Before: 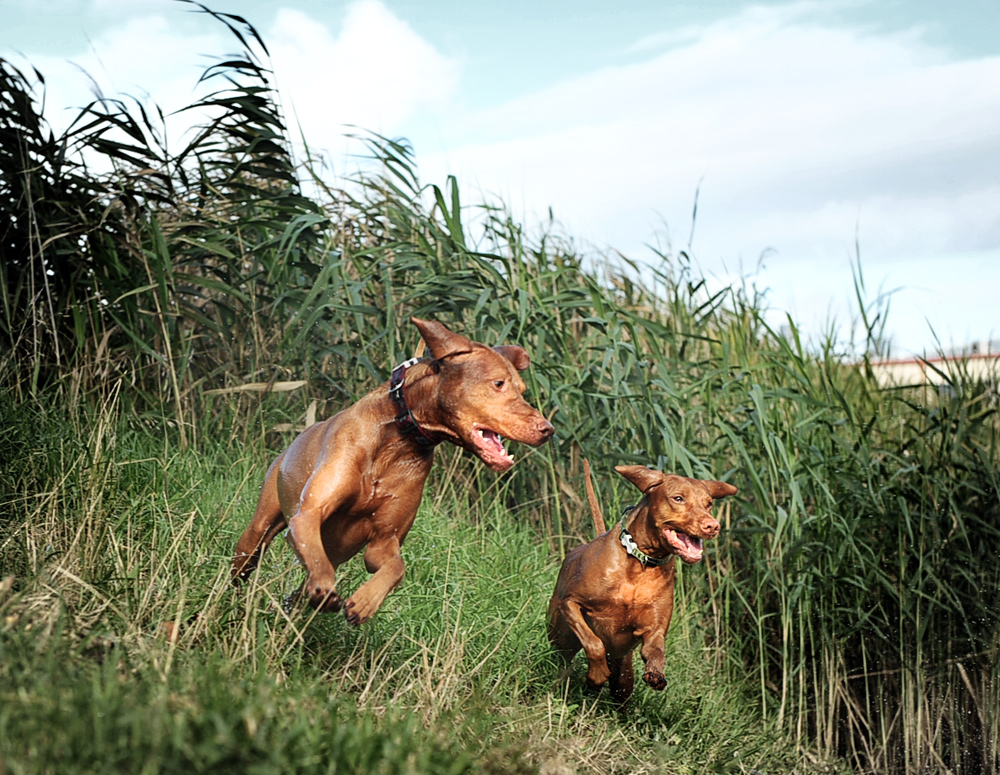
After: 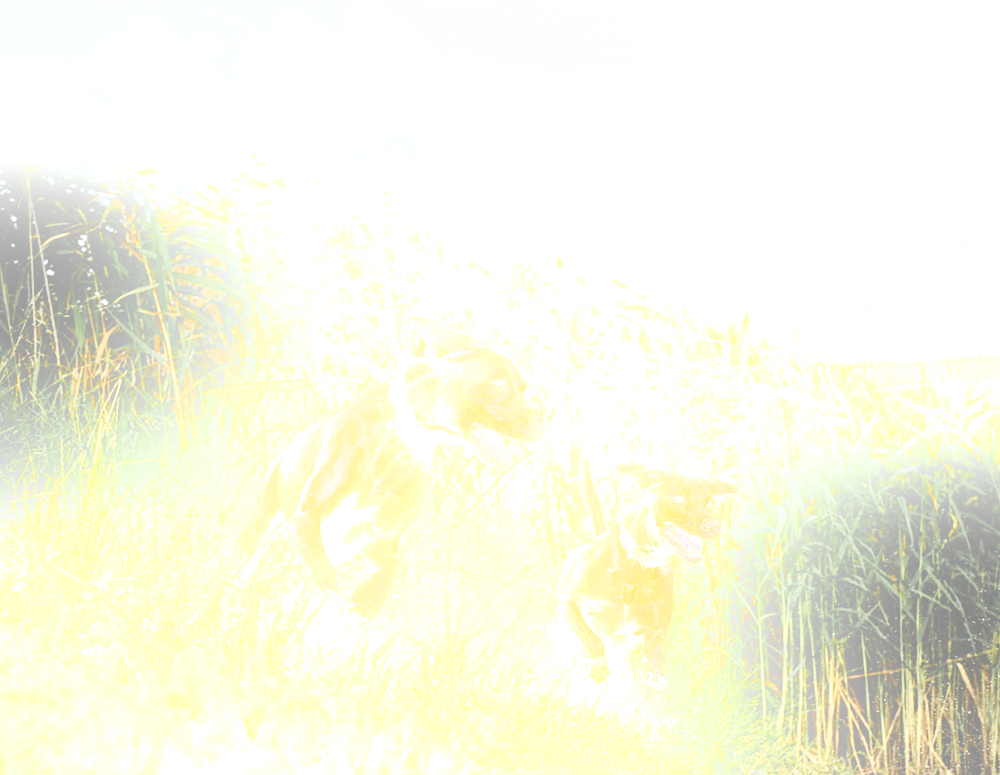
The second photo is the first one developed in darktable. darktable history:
exposure: black level correction 0.001, exposure -0.125 EV, compensate exposure bias true, compensate highlight preservation false
base curve: curves: ch0 [(0, 0) (0.008, 0.007) (0.022, 0.029) (0.048, 0.089) (0.092, 0.197) (0.191, 0.399) (0.275, 0.534) (0.357, 0.65) (0.477, 0.78) (0.542, 0.833) (0.799, 0.973) (1, 1)], preserve colors none
bloom: size 25%, threshold 5%, strength 90%
color zones: curves: ch0 [(0.004, 0.306) (0.107, 0.448) (0.252, 0.656) (0.41, 0.398) (0.595, 0.515) (0.768, 0.628)]; ch1 [(0.07, 0.323) (0.151, 0.452) (0.252, 0.608) (0.346, 0.221) (0.463, 0.189) (0.61, 0.368) (0.735, 0.395) (0.921, 0.412)]; ch2 [(0, 0.476) (0.132, 0.512) (0.243, 0.512) (0.397, 0.48) (0.522, 0.376) (0.634, 0.536) (0.761, 0.46)]
